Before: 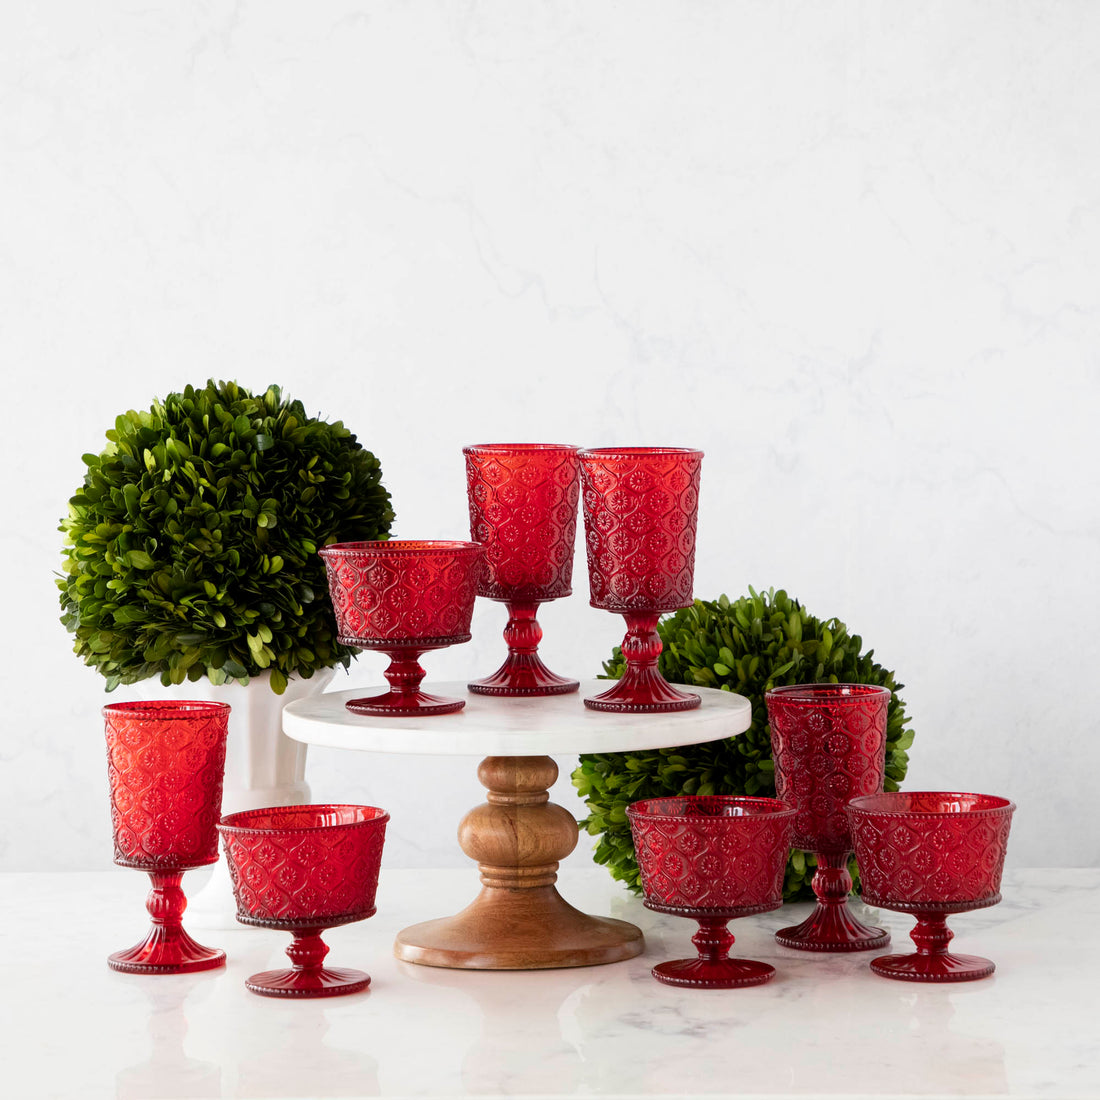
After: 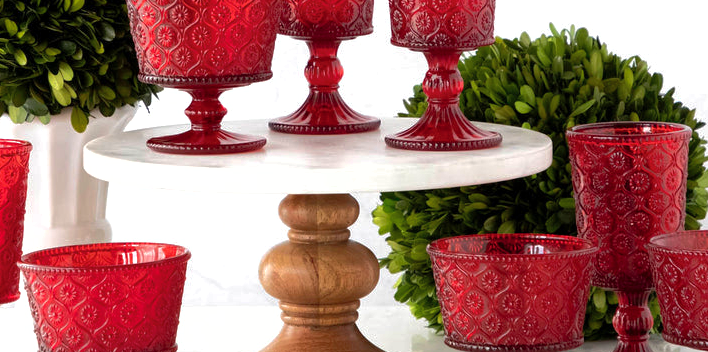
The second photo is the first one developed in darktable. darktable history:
shadows and highlights: on, module defaults
crop: left 18.091%, top 51.13%, right 17.525%, bottom 16.85%
tone equalizer: -8 EV -0.417 EV, -7 EV -0.389 EV, -6 EV -0.333 EV, -5 EV -0.222 EV, -3 EV 0.222 EV, -2 EV 0.333 EV, -1 EV 0.389 EV, +0 EV 0.417 EV, edges refinement/feathering 500, mask exposure compensation -1.57 EV, preserve details no
